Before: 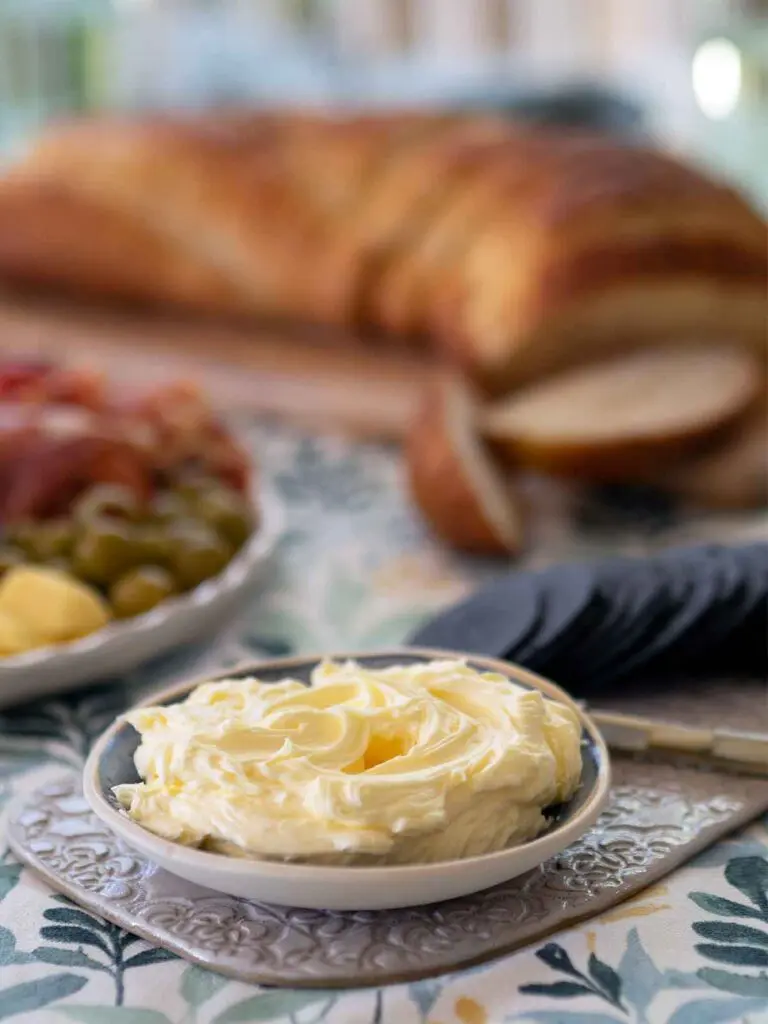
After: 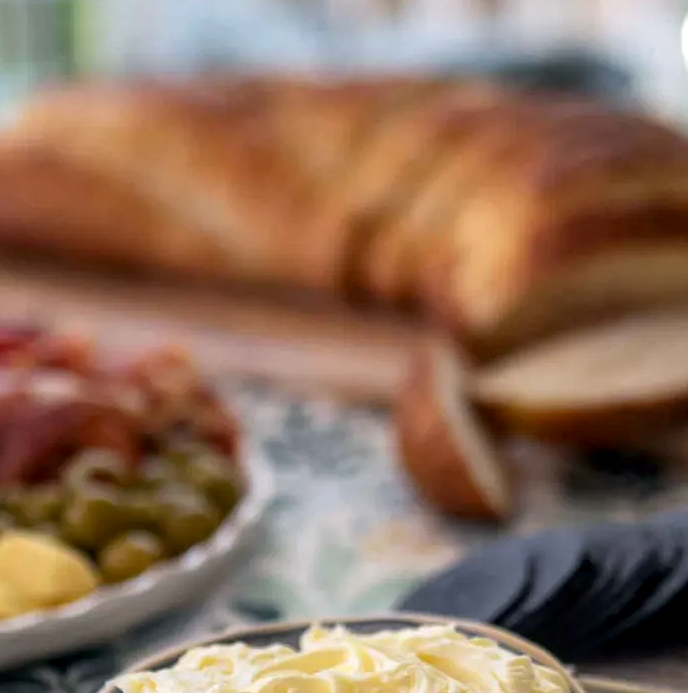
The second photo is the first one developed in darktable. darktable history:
local contrast: on, module defaults
crop: left 1.509%, top 3.452%, right 7.696%, bottom 28.452%
